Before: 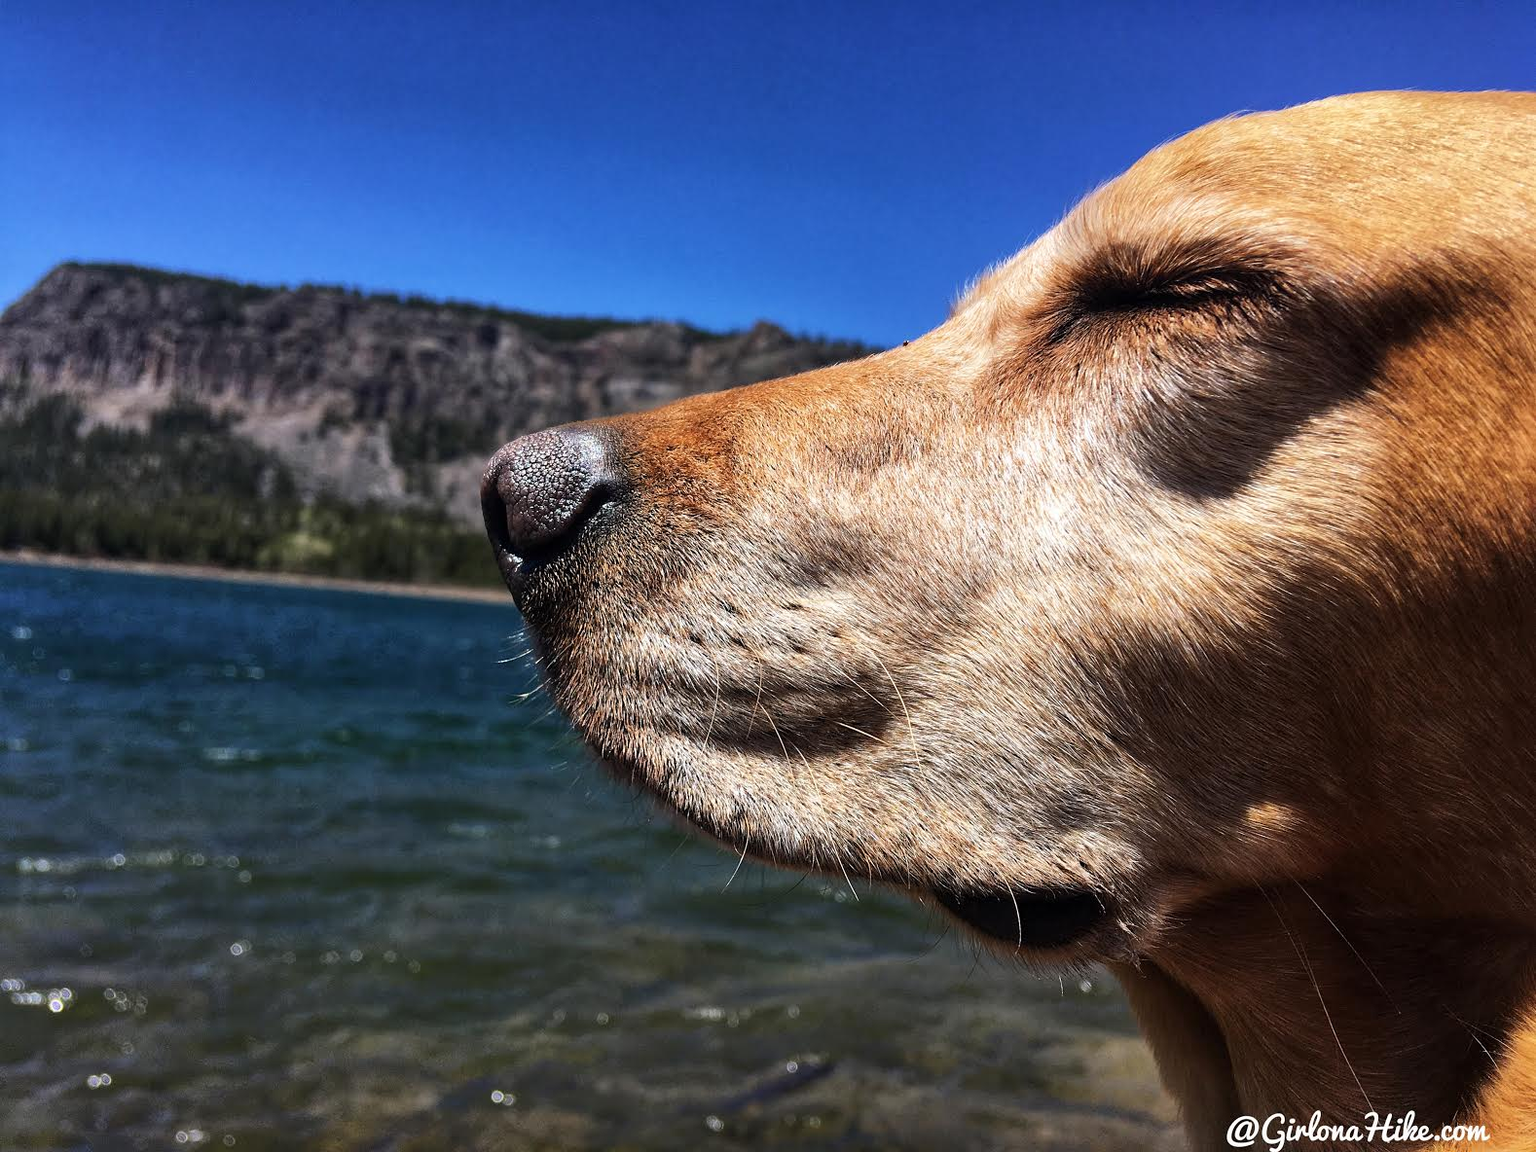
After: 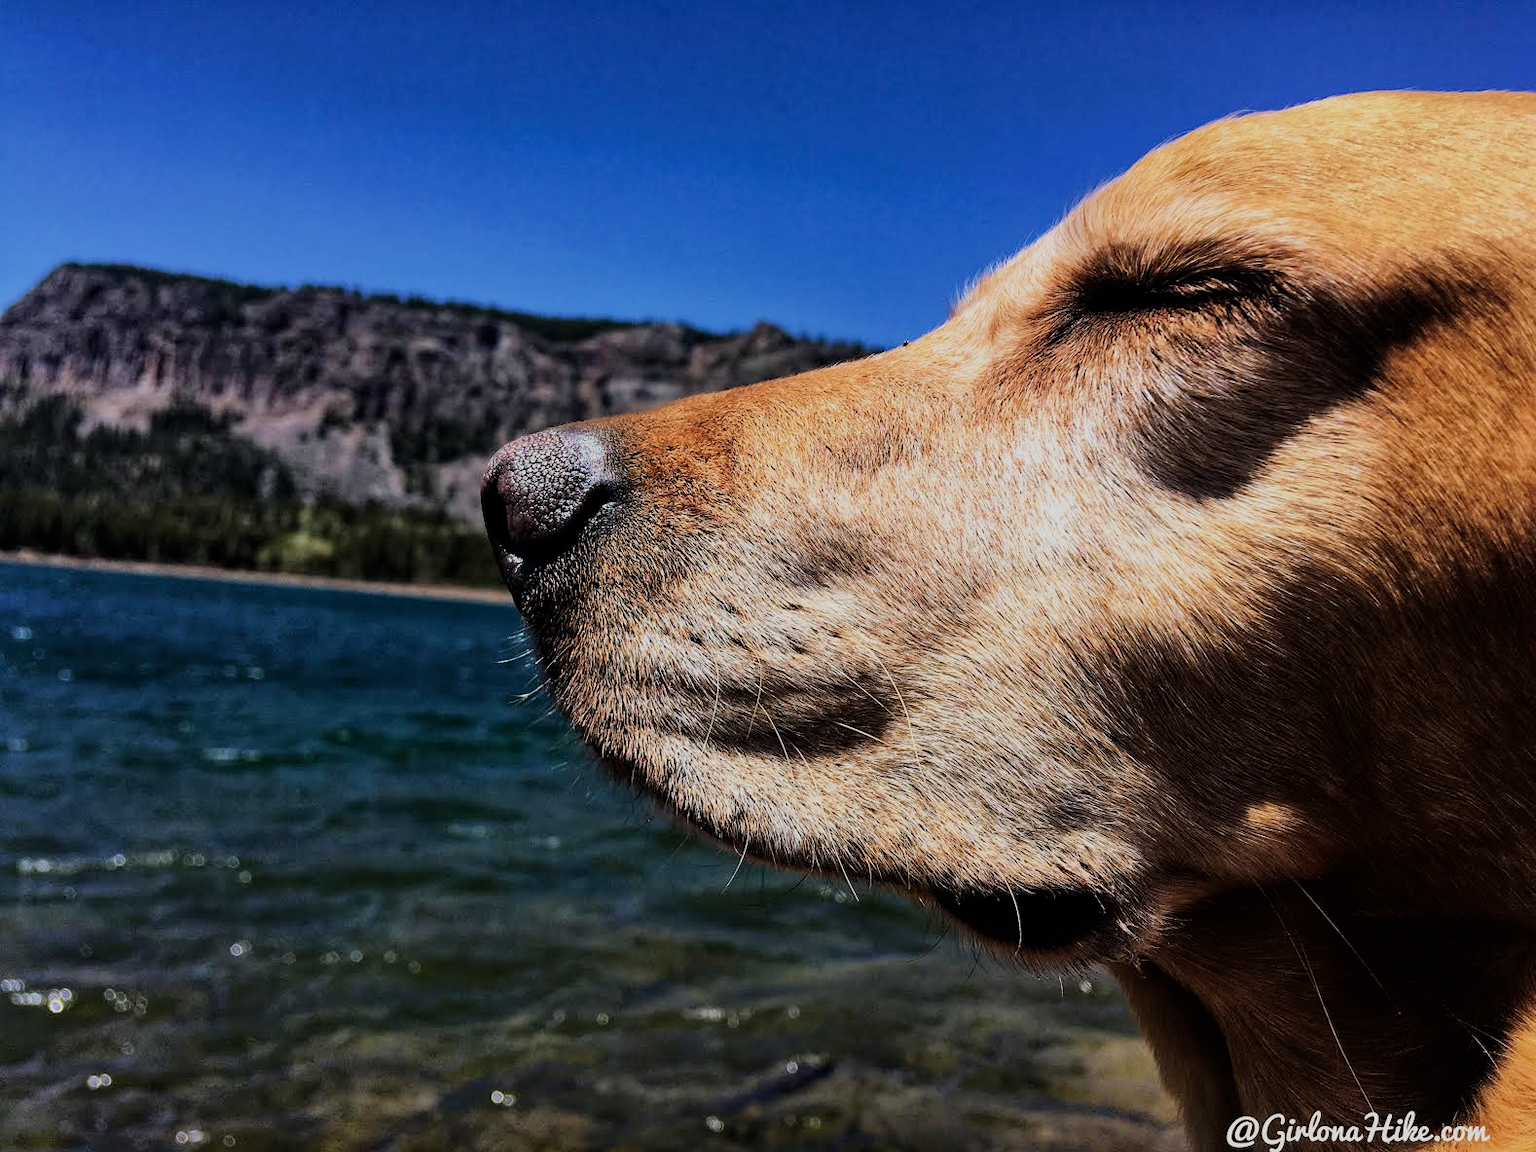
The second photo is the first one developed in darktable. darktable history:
exposure: compensate highlight preservation false
haze removal: compatibility mode true, adaptive false
velvia: on, module defaults
filmic rgb: black relative exposure -7.65 EV, white relative exposure 4.56 EV, hardness 3.61, contrast 1.052
